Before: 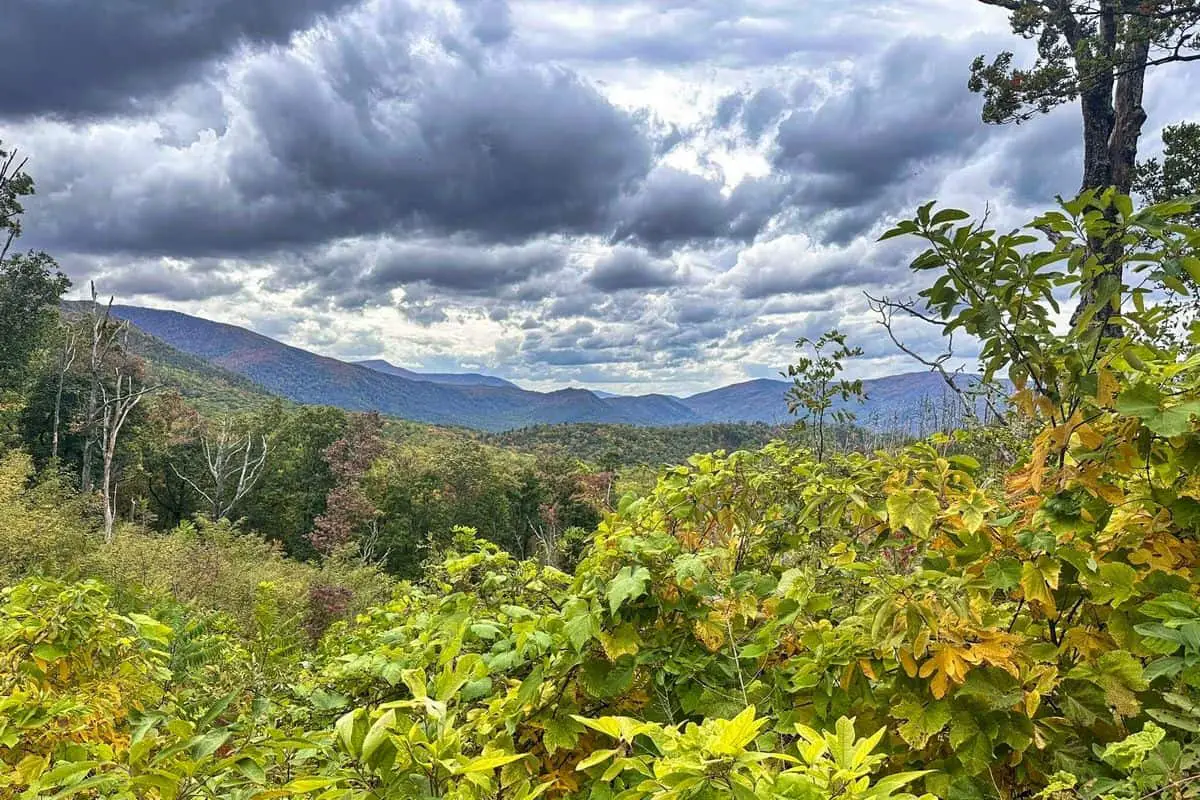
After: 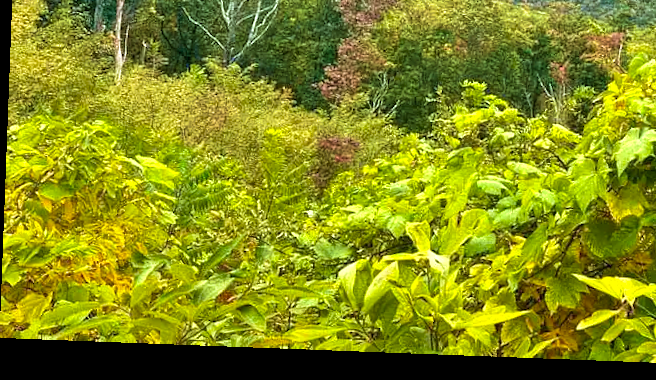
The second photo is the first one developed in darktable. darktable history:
velvia: strength 74%
crop and rotate: top 54.778%, right 46.61%, bottom 0.159%
color balance rgb: perceptual saturation grading › global saturation 25%, global vibrance 20%
rotate and perspective: rotation 2.17°, automatic cropping off
graduated density: rotation -180°, offset 27.42
white balance: red 0.982, blue 1.018
exposure: exposure 0.648 EV, compensate highlight preservation false
